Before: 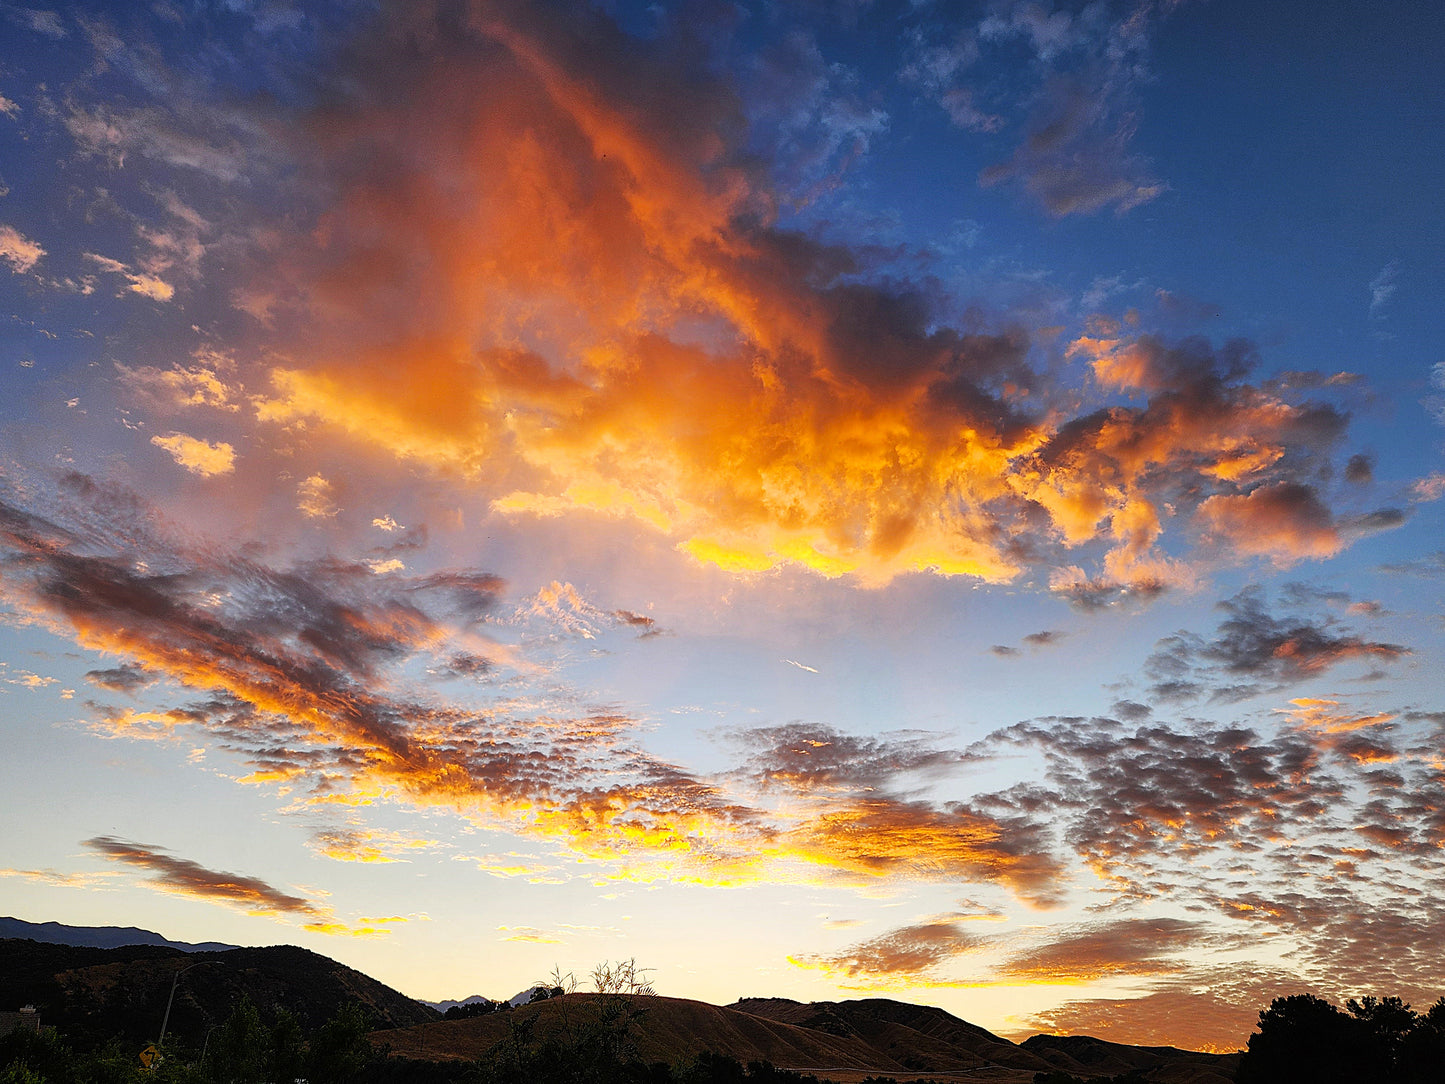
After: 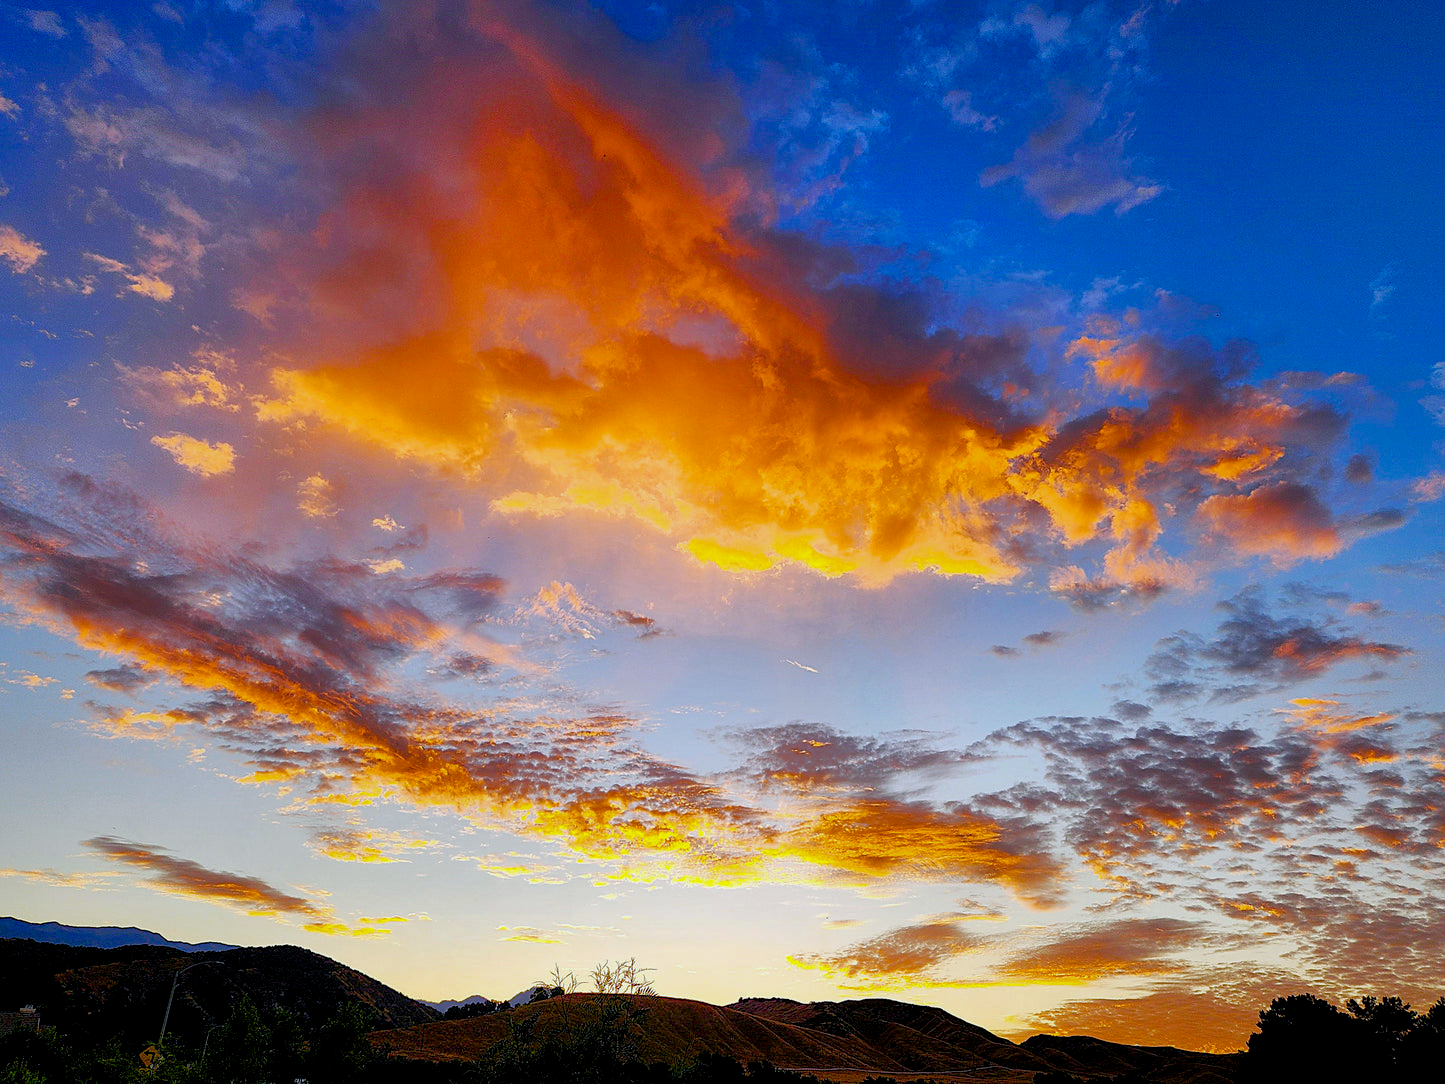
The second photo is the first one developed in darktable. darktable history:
color balance rgb: shadows lift › chroma 1%, shadows lift › hue 240.84°, highlights gain › chroma 2%, highlights gain › hue 73.2°, global offset › luminance -0.5%, perceptual saturation grading › global saturation 20%, perceptual saturation grading › highlights -25%, perceptual saturation grading › shadows 50%, global vibrance 25.26%
white balance: red 0.954, blue 1.079
contrast equalizer: octaves 7, y [[0.6 ×6], [0.55 ×6], [0 ×6], [0 ×6], [0 ×6]], mix -0.3
shadows and highlights: on, module defaults
